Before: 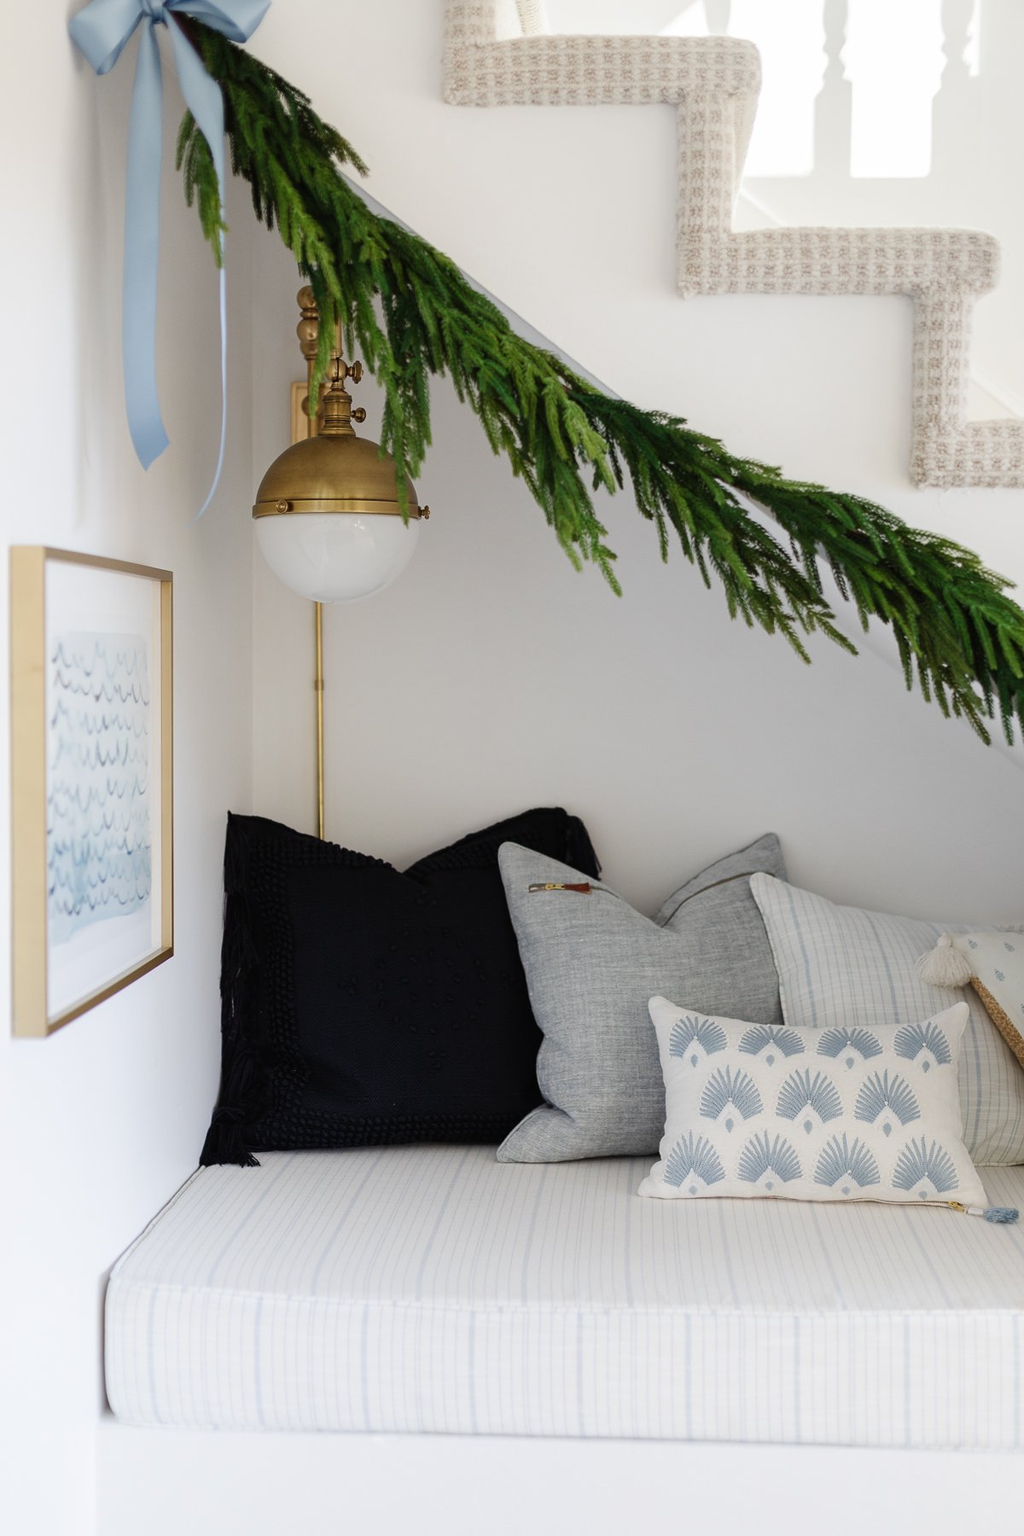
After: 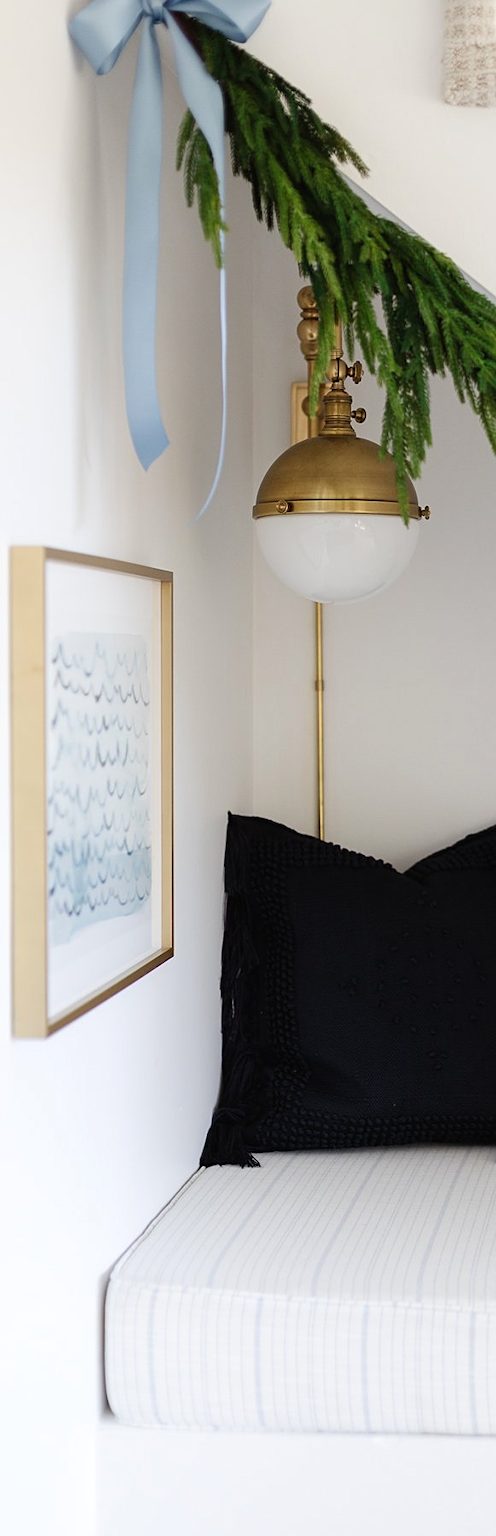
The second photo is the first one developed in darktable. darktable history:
crop and rotate: left 0.02%, top 0%, right 51.463%
sharpen: amount 0.21
levels: mode automatic
